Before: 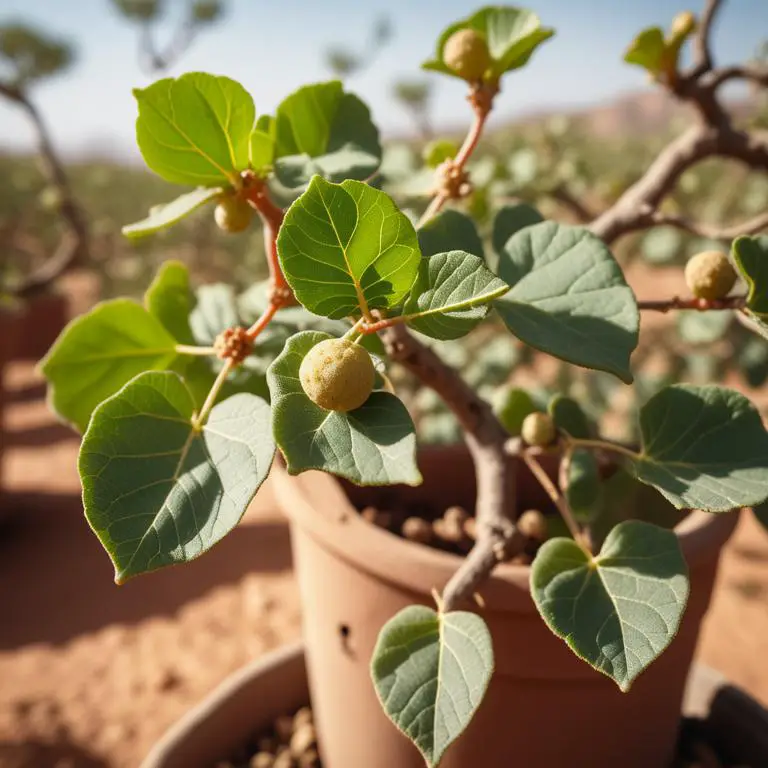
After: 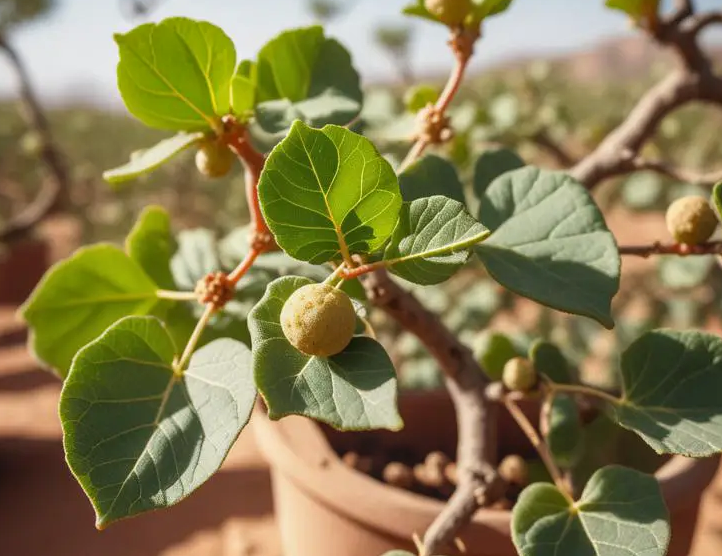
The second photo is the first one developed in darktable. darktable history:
crop: left 2.527%, top 7.234%, right 3.355%, bottom 20.258%
local contrast: detail 110%
